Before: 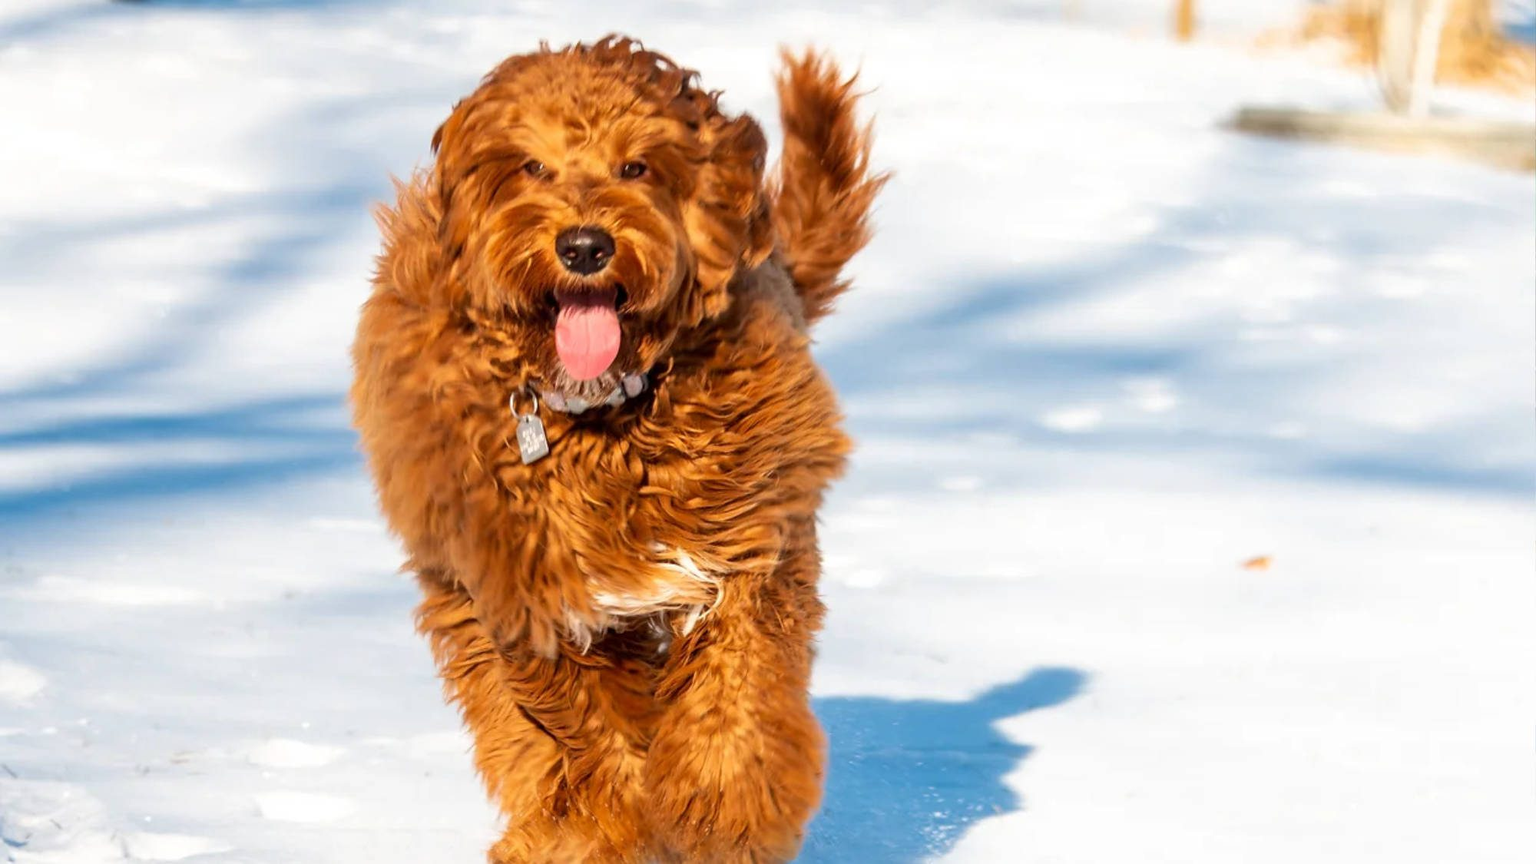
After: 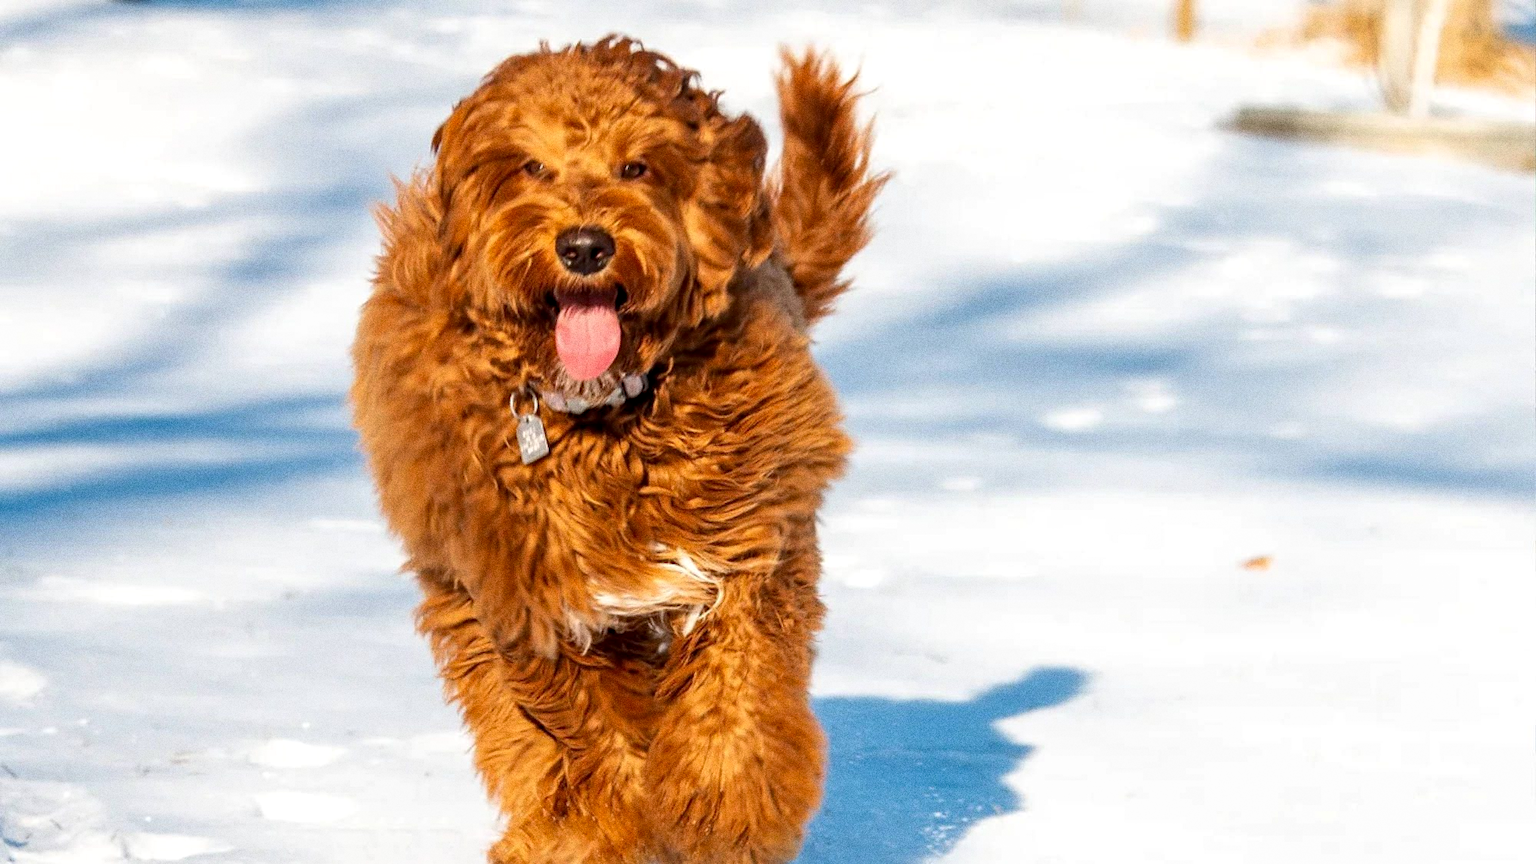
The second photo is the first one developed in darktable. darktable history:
haze removal: compatibility mode true, adaptive false
local contrast: highlights 100%, shadows 100%, detail 120%, midtone range 0.2
grain: coarseness 0.09 ISO, strength 40%
